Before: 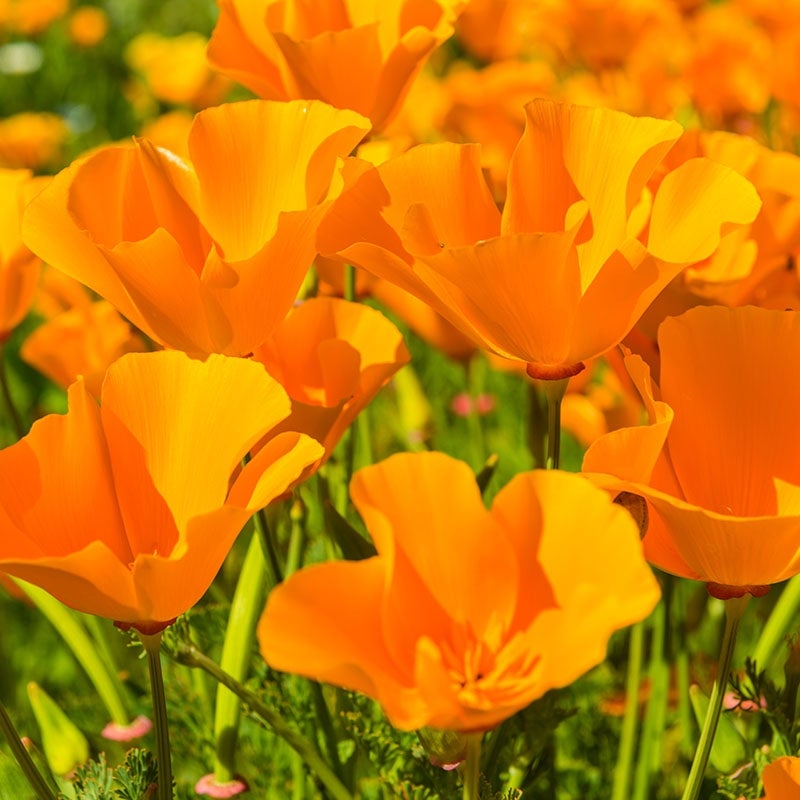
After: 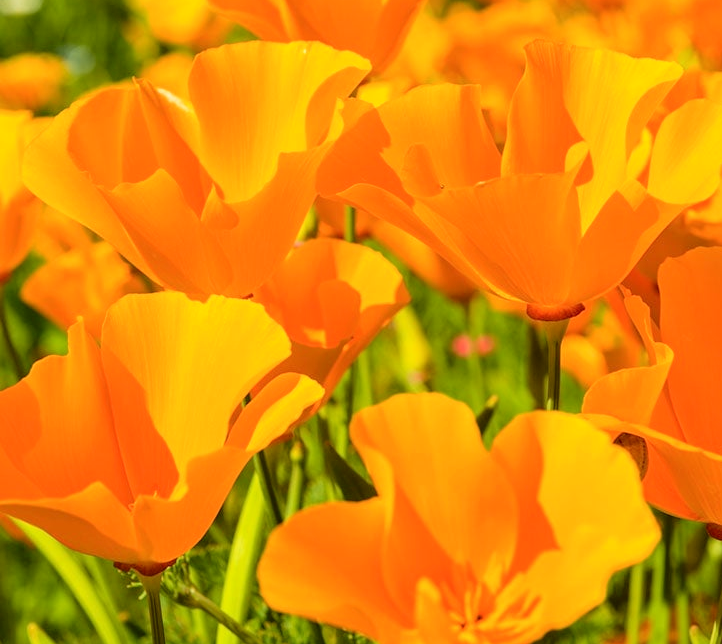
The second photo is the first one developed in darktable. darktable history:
tone curve: curves: ch0 [(0, 0.021) (0.049, 0.044) (0.152, 0.14) (0.328, 0.377) (0.473, 0.543) (0.641, 0.705) (0.85, 0.894) (1, 0.969)]; ch1 [(0, 0) (0.302, 0.331) (0.433, 0.432) (0.472, 0.47) (0.502, 0.503) (0.527, 0.521) (0.564, 0.58) (0.614, 0.626) (0.677, 0.701) (0.859, 0.885) (1, 1)]; ch2 [(0, 0) (0.33, 0.301) (0.447, 0.44) (0.487, 0.496) (0.502, 0.516) (0.535, 0.563) (0.565, 0.593) (0.608, 0.638) (1, 1)], color space Lab, independent channels, preserve colors none
crop: top 7.49%, right 9.717%, bottom 11.943%
